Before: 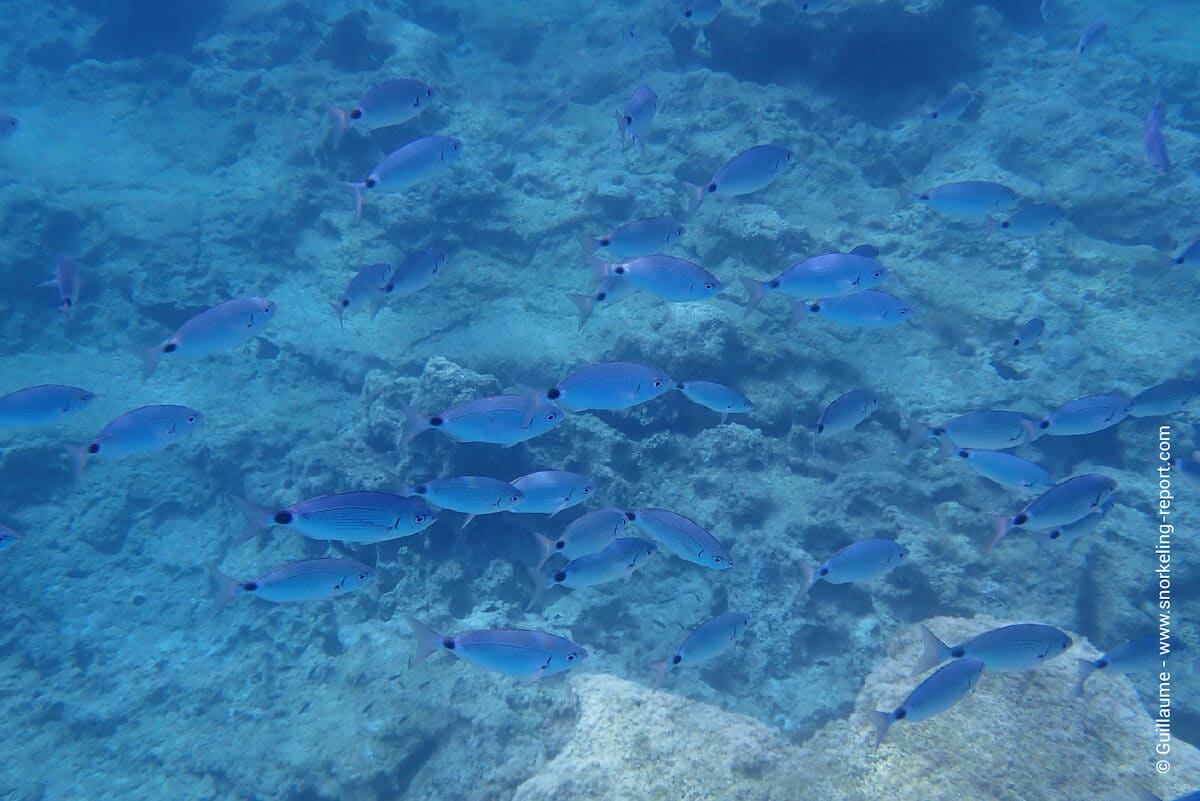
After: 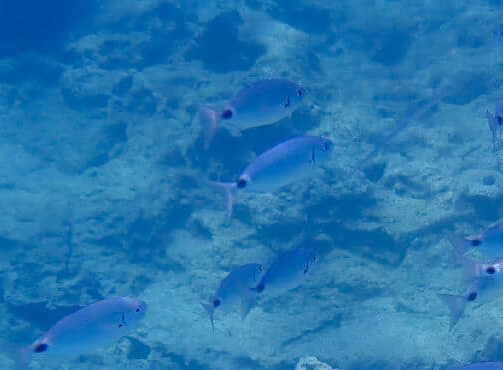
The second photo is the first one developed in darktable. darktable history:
color balance rgb: shadows lift › chroma 2%, shadows lift › hue 250°, power › hue 326.4°, highlights gain › chroma 2%, highlights gain › hue 64.8°, global offset › luminance 0.5%, global offset › hue 58.8°, perceptual saturation grading › highlights -25%, perceptual saturation grading › shadows 30%, global vibrance 15%
crop and rotate: left 10.817%, top 0.062%, right 47.194%, bottom 53.626%
